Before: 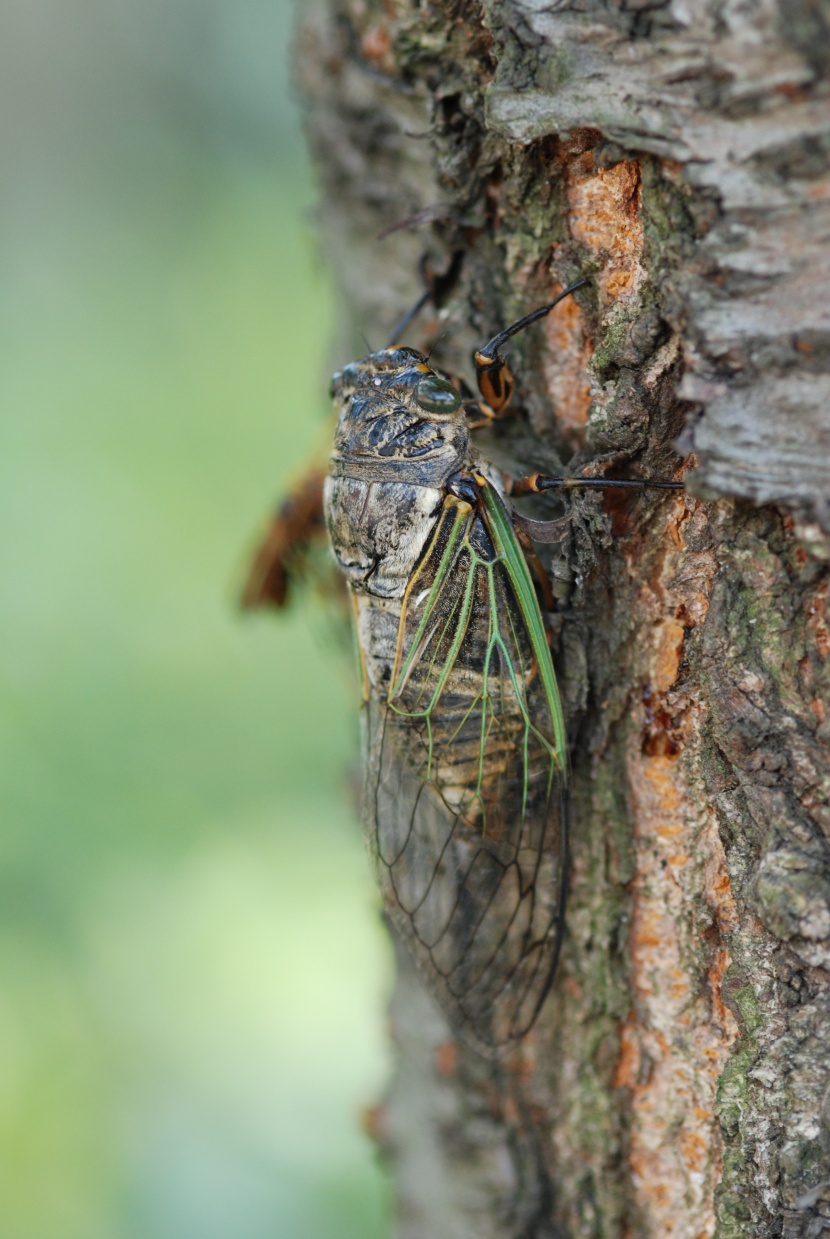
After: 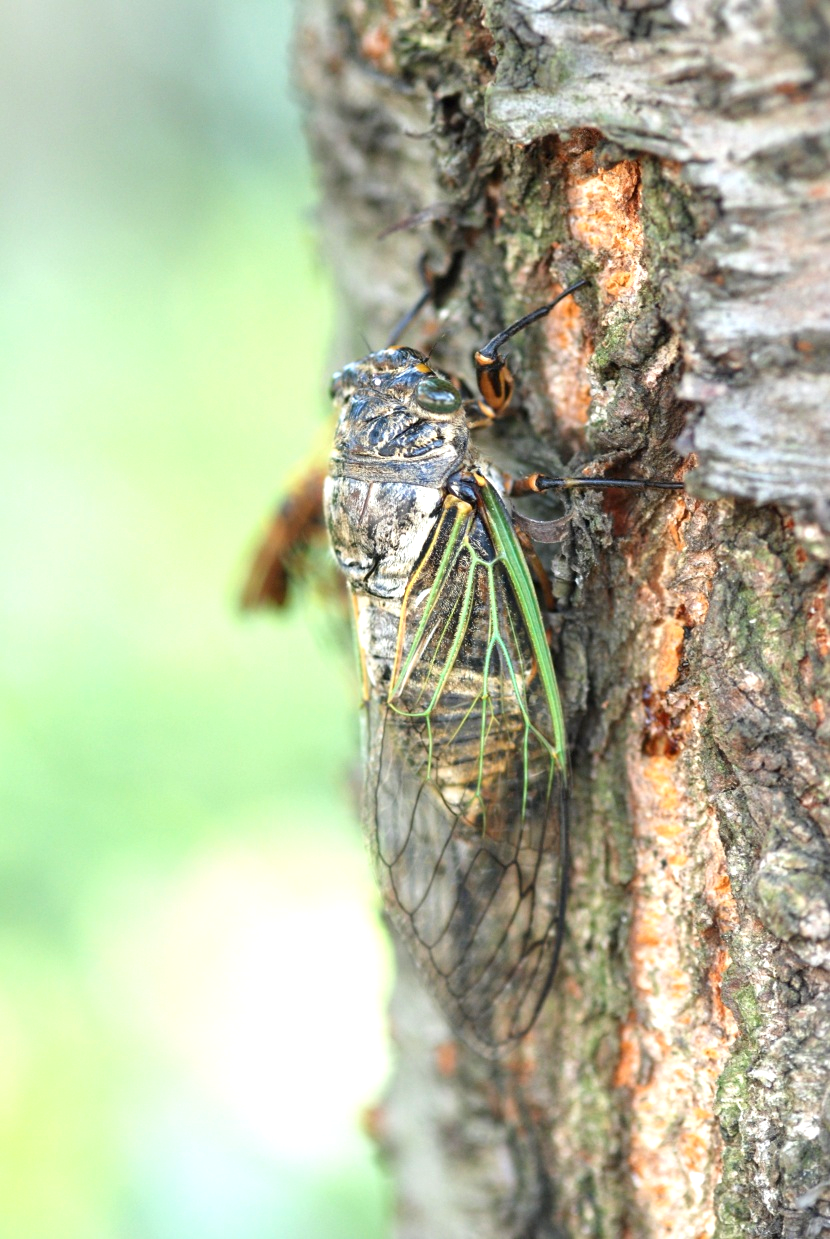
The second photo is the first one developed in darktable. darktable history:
exposure: black level correction 0.001, exposure 1.129 EV, compensate exposure bias true, compensate highlight preservation false
